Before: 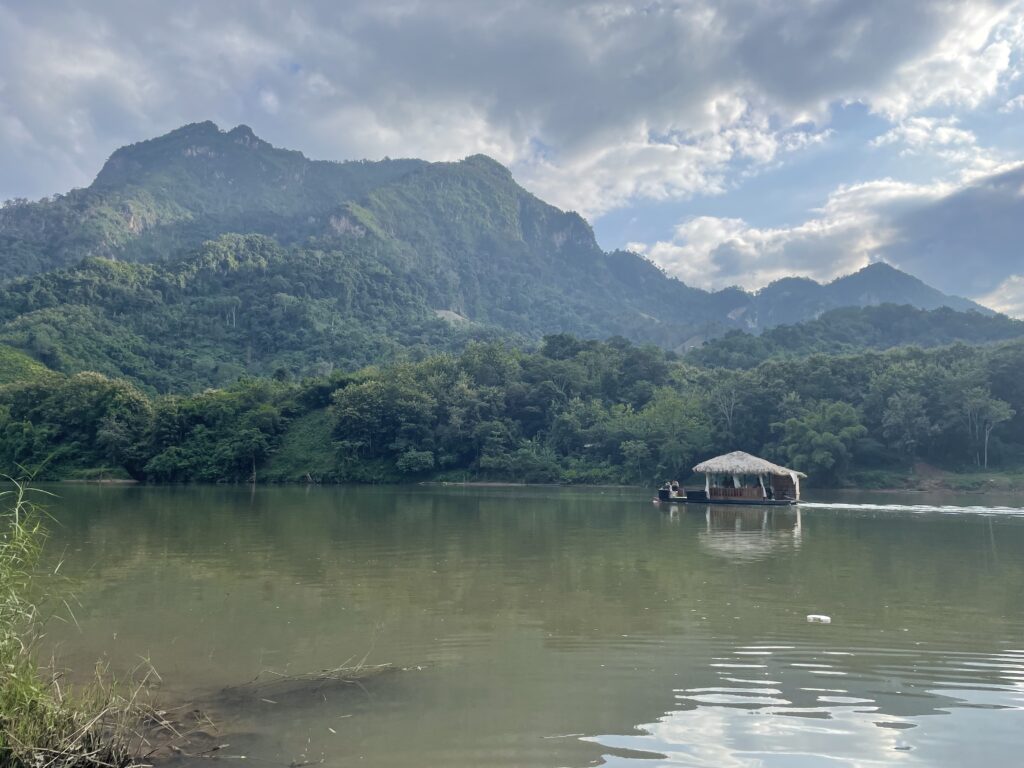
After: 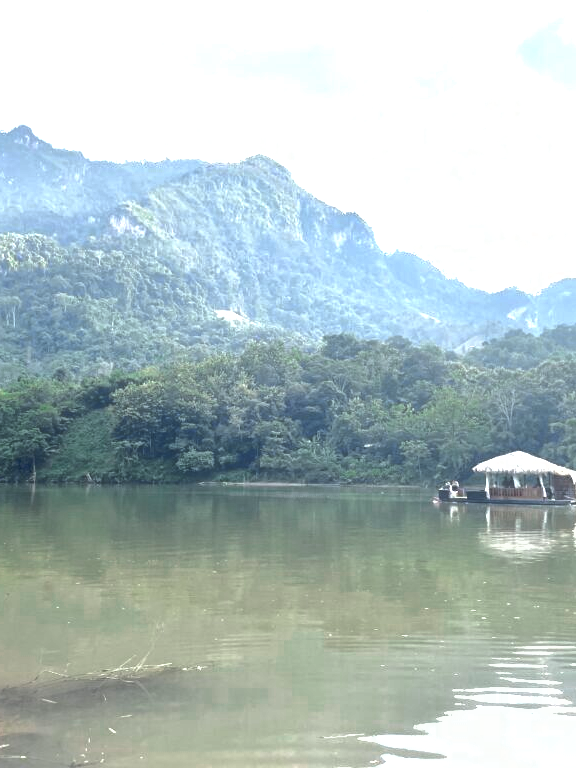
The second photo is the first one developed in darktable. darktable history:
haze removal: strength -0.09, adaptive false
crop: left 21.496%, right 22.254%
exposure: black level correction 0, exposure 1.2 EV, compensate highlight preservation false
shadows and highlights: on, module defaults
tone equalizer: -8 EV -0.417 EV, -7 EV -0.389 EV, -6 EV -0.333 EV, -5 EV -0.222 EV, -3 EV 0.222 EV, -2 EV 0.333 EV, -1 EV 0.389 EV, +0 EV 0.417 EV, edges refinement/feathering 500, mask exposure compensation -1.25 EV, preserve details no
color zones: curves: ch0 [(0, 0.5) (0.125, 0.4) (0.25, 0.5) (0.375, 0.4) (0.5, 0.4) (0.625, 0.6) (0.75, 0.6) (0.875, 0.5)]; ch1 [(0, 0.35) (0.125, 0.45) (0.25, 0.35) (0.375, 0.35) (0.5, 0.35) (0.625, 0.35) (0.75, 0.45) (0.875, 0.35)]; ch2 [(0, 0.6) (0.125, 0.5) (0.25, 0.5) (0.375, 0.6) (0.5, 0.6) (0.625, 0.5) (0.75, 0.5) (0.875, 0.5)]
